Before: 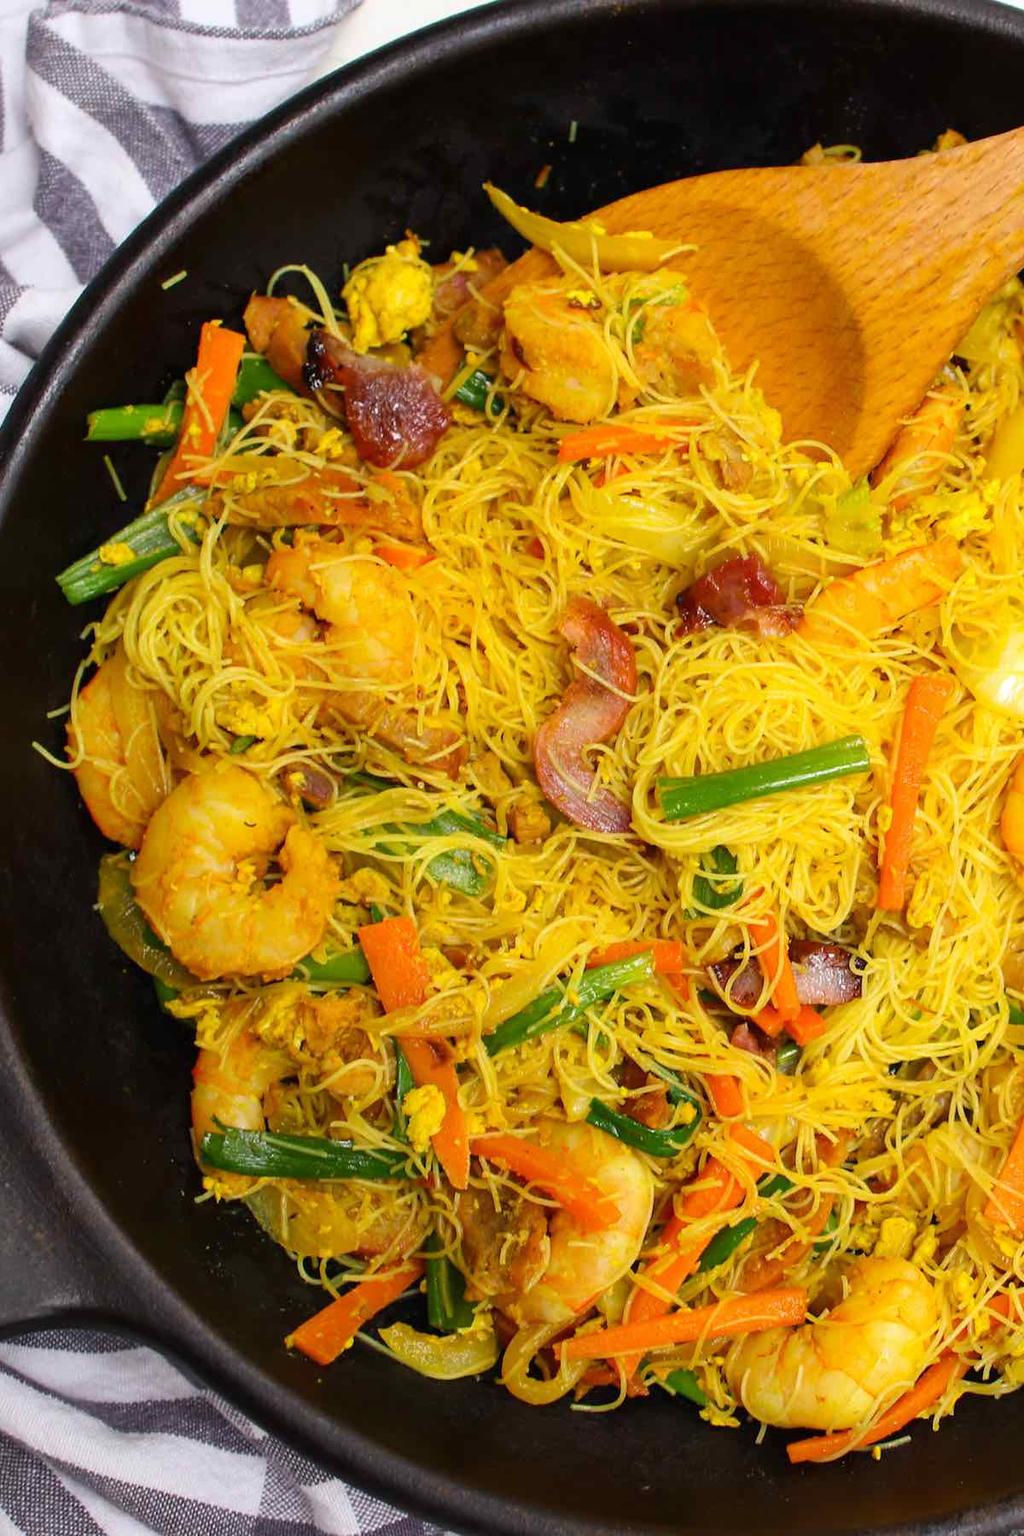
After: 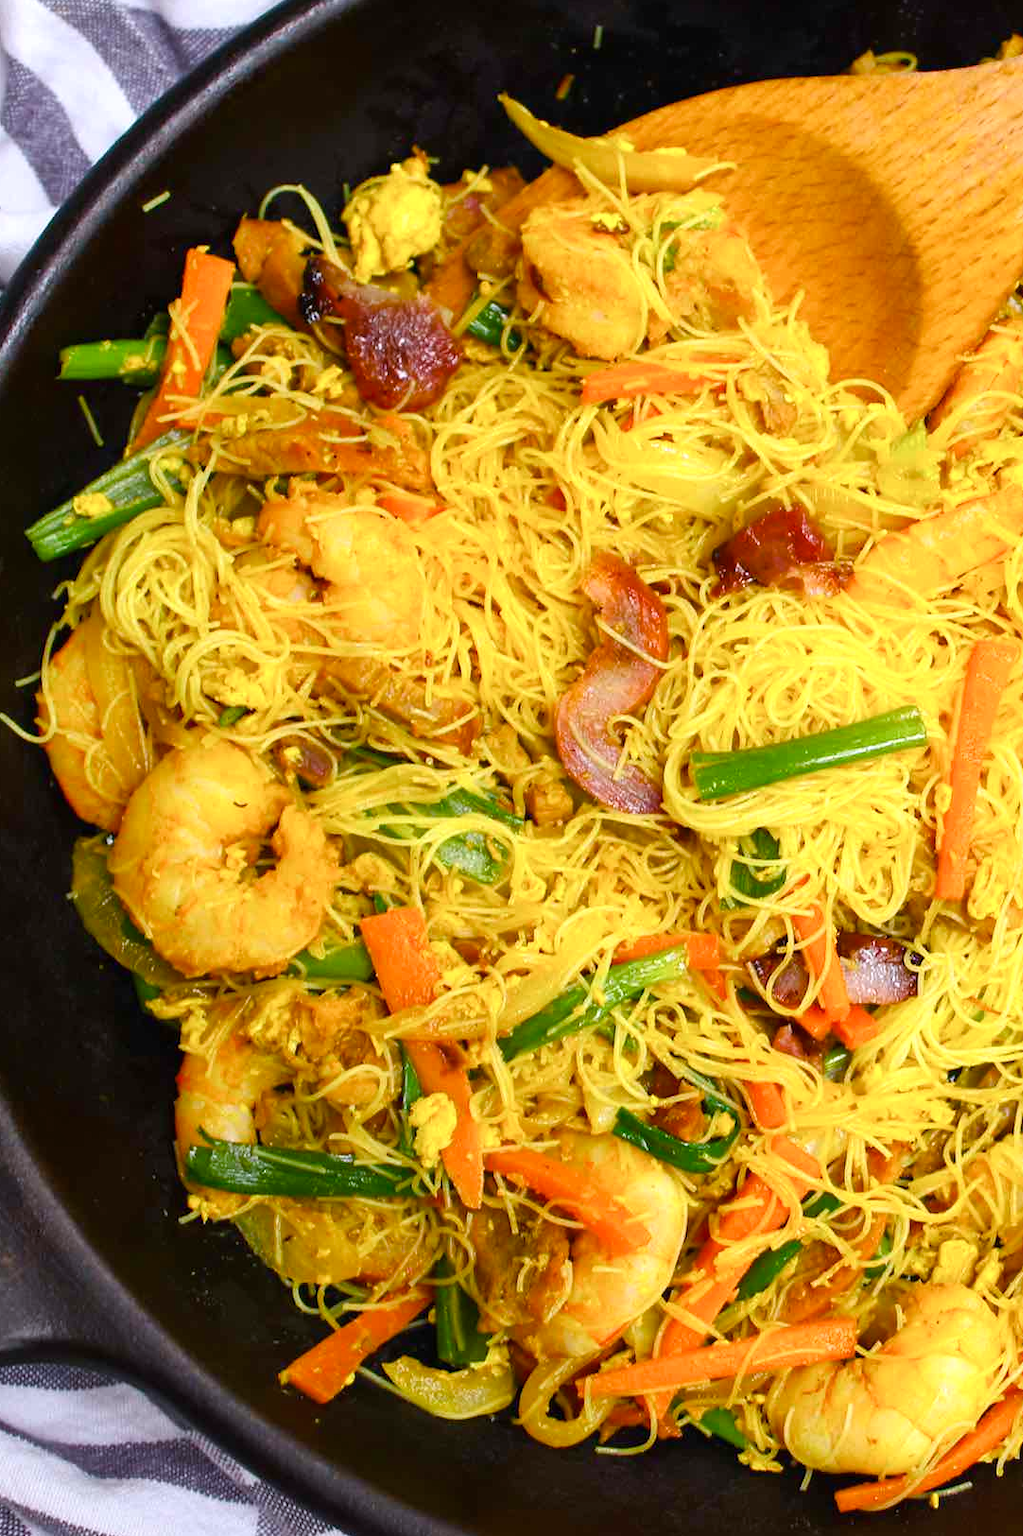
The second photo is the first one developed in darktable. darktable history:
color balance rgb: linear chroma grading › shadows 32%, linear chroma grading › global chroma -2%, linear chroma grading › mid-tones 4%, perceptual saturation grading › global saturation -2%, perceptual saturation grading › highlights -8%, perceptual saturation grading › mid-tones 8%, perceptual saturation grading › shadows 4%, perceptual brilliance grading › highlights 8%, perceptual brilliance grading › mid-tones 4%, perceptual brilliance grading › shadows 2%, global vibrance 16%, saturation formula JzAzBz (2021)
tone equalizer: on, module defaults
crop: left 3.305%, top 6.436%, right 6.389%, bottom 3.258%
white balance: red 0.984, blue 1.059
